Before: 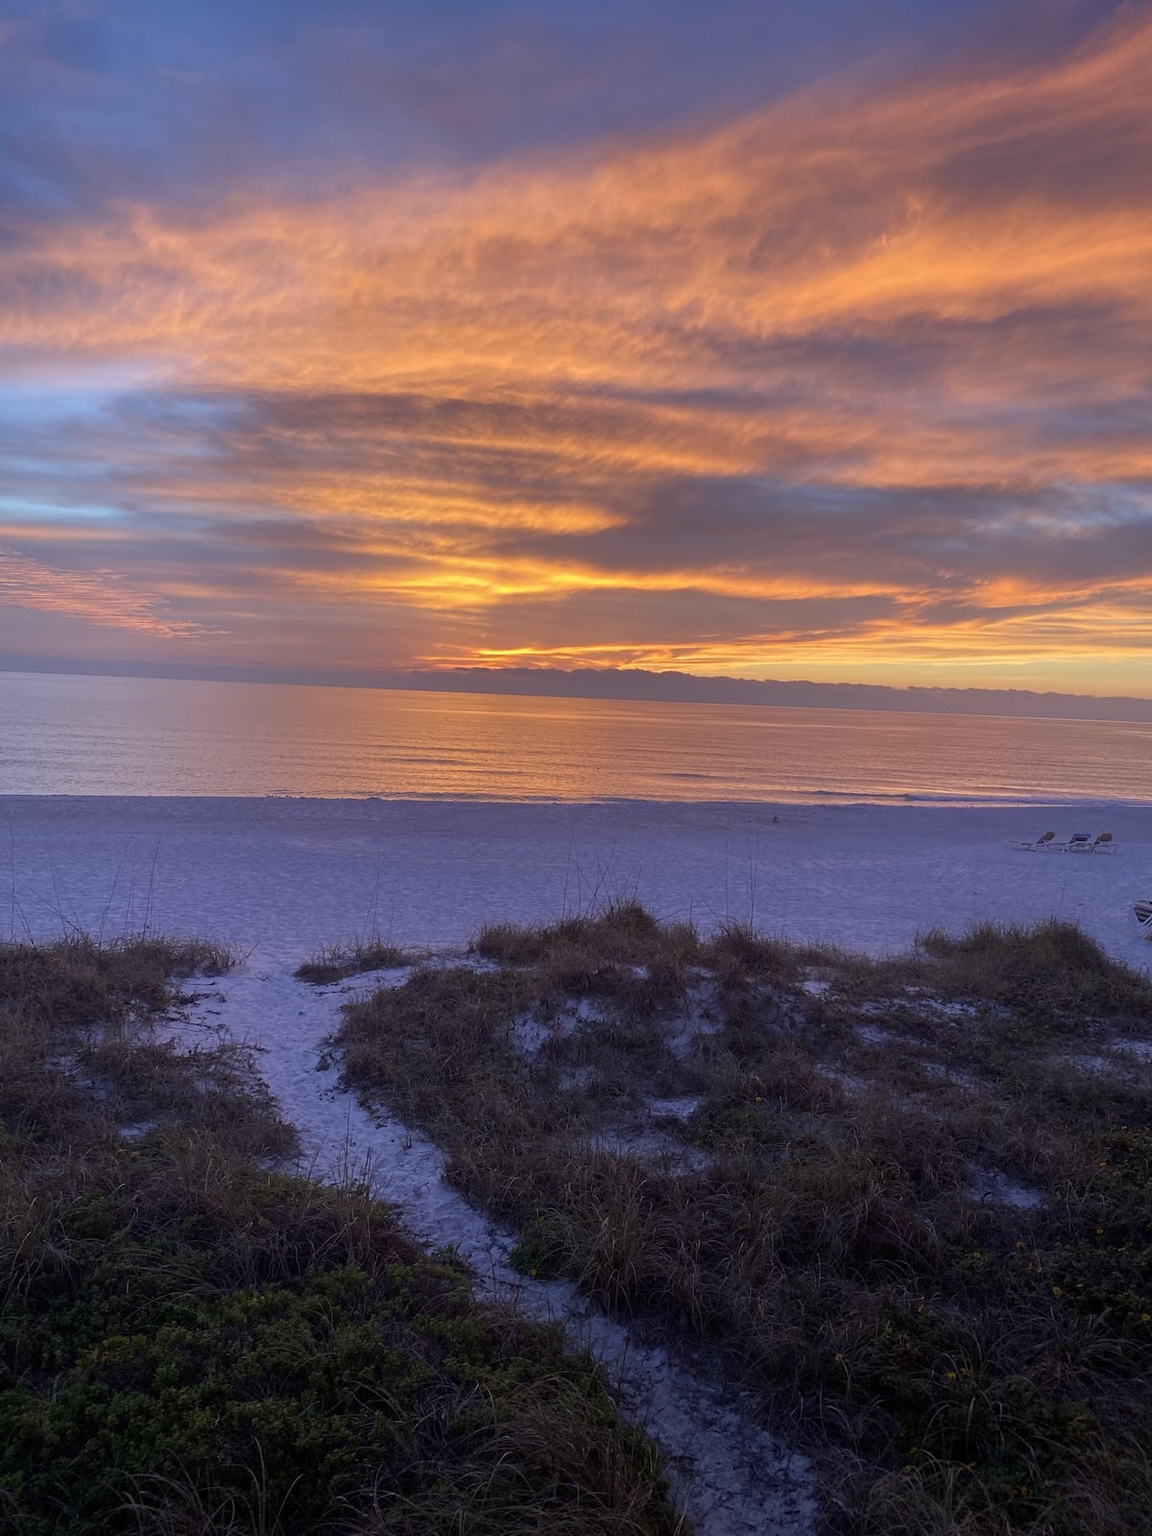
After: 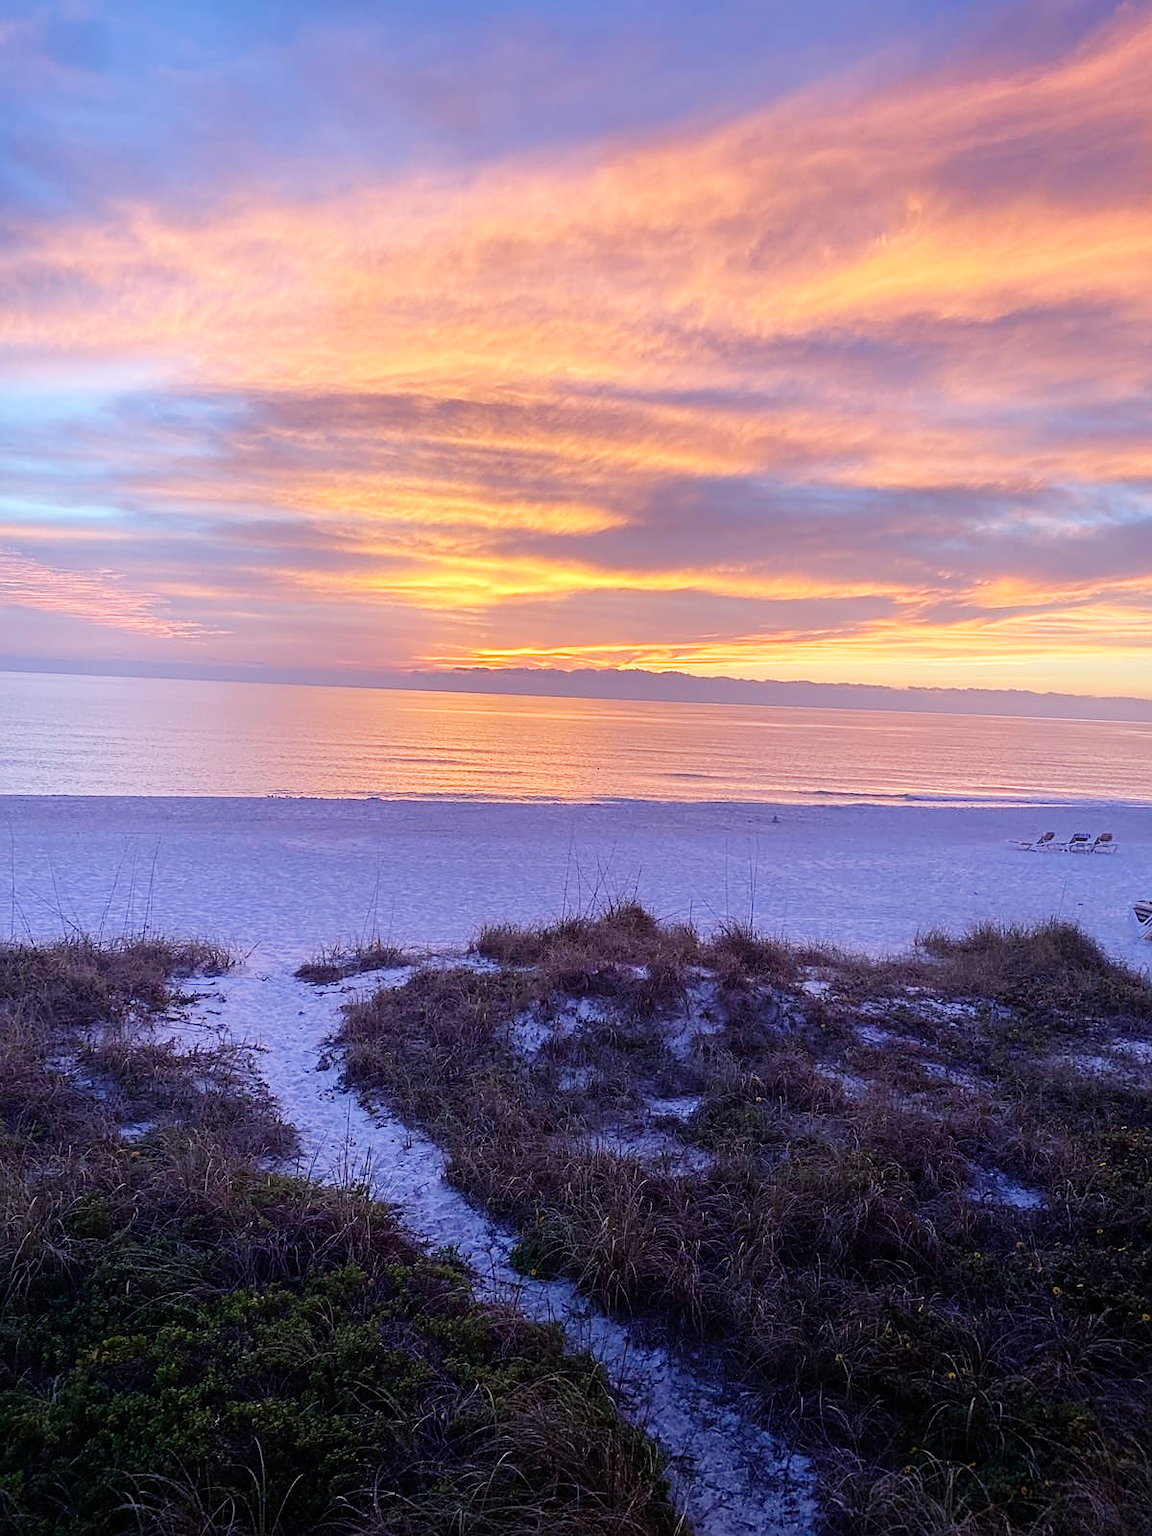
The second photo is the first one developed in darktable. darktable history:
color calibration: illuminant as shot in camera, x 0.358, y 0.373, temperature 4628.91 K, gamut compression 0.995
sharpen: on, module defaults
base curve: curves: ch0 [(0, 0) (0.008, 0.007) (0.022, 0.029) (0.048, 0.089) (0.092, 0.197) (0.191, 0.399) (0.275, 0.534) (0.357, 0.65) (0.477, 0.78) (0.542, 0.833) (0.799, 0.973) (1, 1)], preserve colors none
